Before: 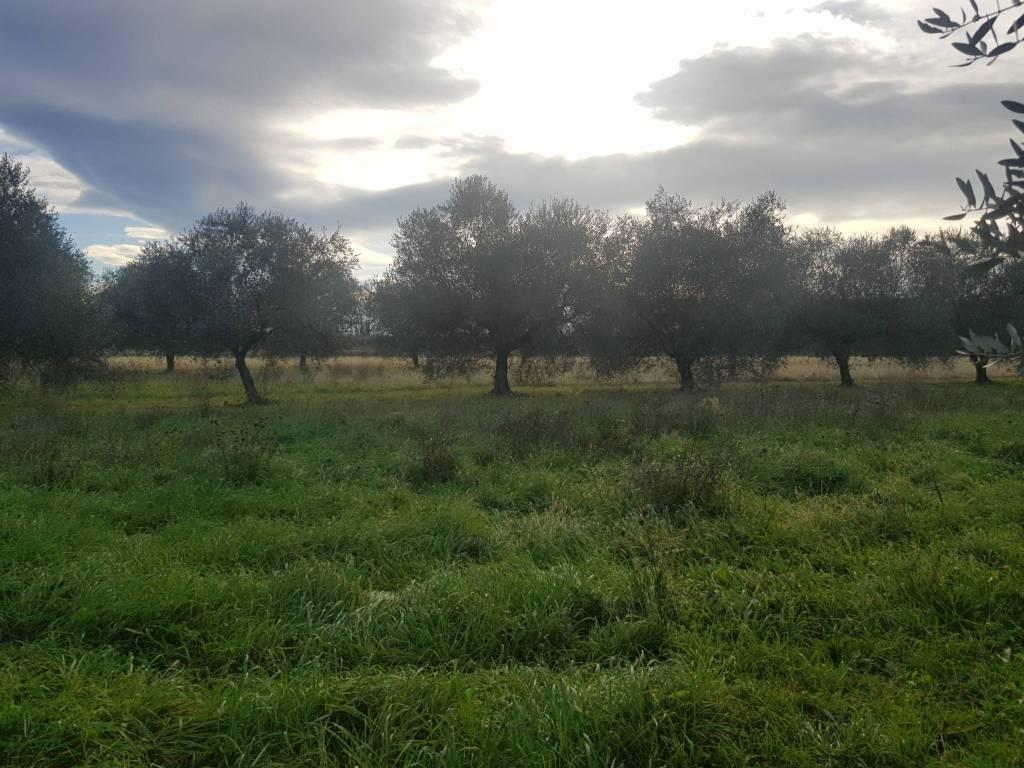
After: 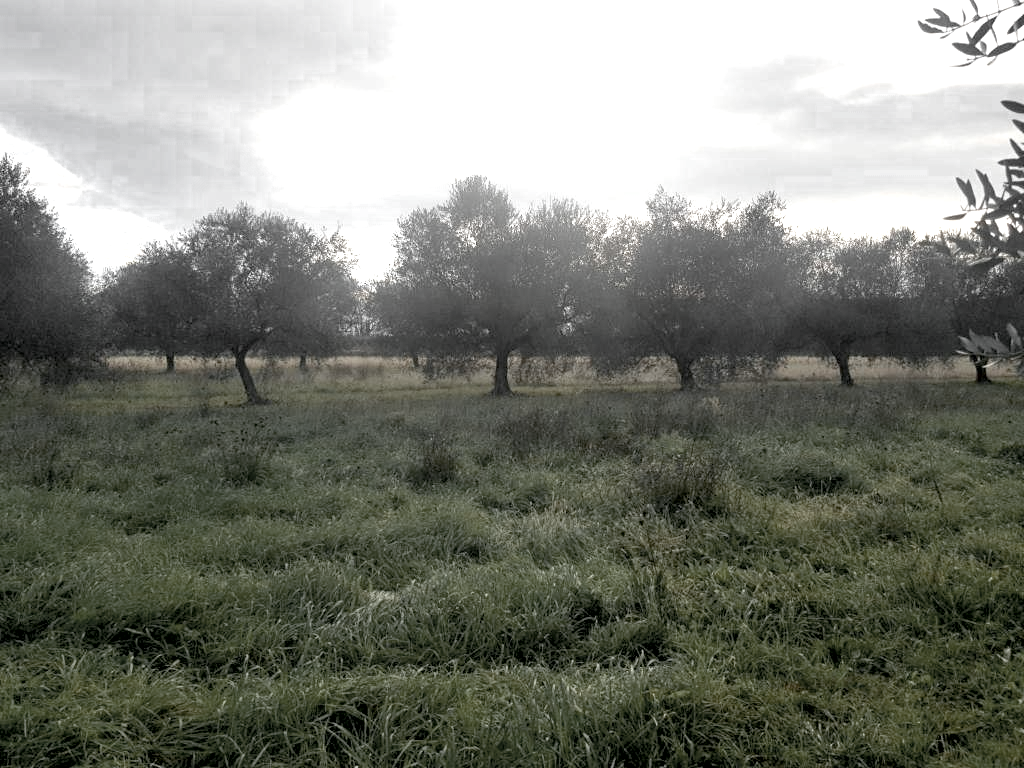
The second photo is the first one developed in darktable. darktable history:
exposure: black level correction 0.01, exposure 1 EV, compensate highlight preservation false
contrast brightness saturation: saturation -0.05
color zones: curves: ch0 [(0, 0.613) (0.01, 0.613) (0.245, 0.448) (0.498, 0.529) (0.642, 0.665) (0.879, 0.777) (0.99, 0.613)]; ch1 [(0, 0.035) (0.121, 0.189) (0.259, 0.197) (0.415, 0.061) (0.589, 0.022) (0.732, 0.022) (0.857, 0.026) (0.991, 0.053)]
